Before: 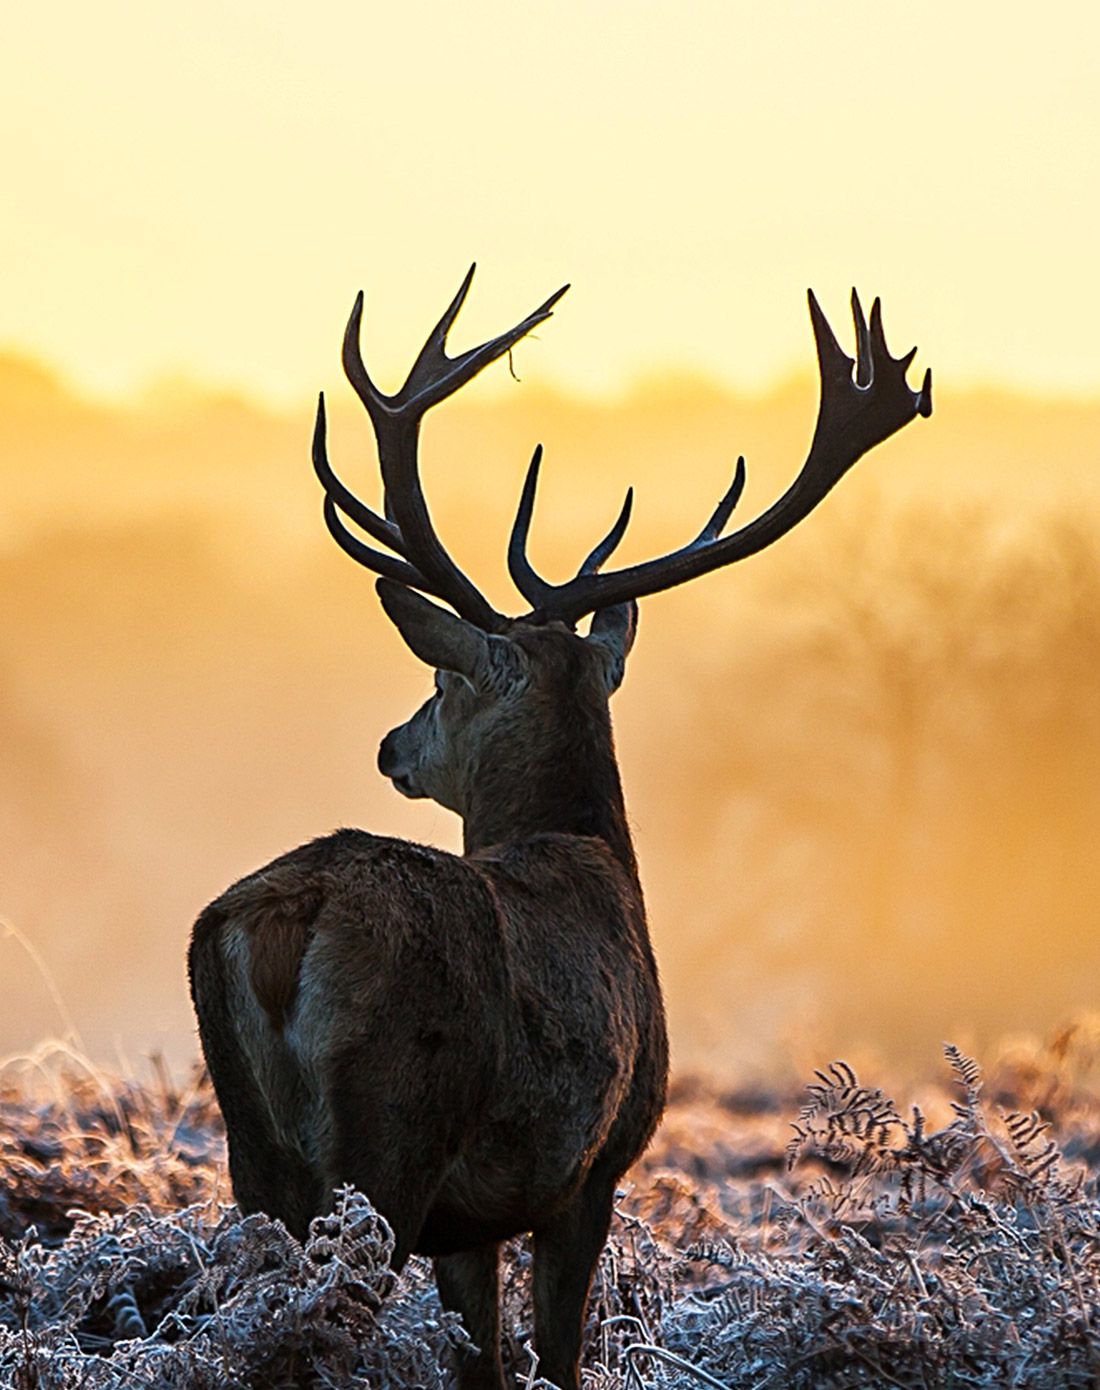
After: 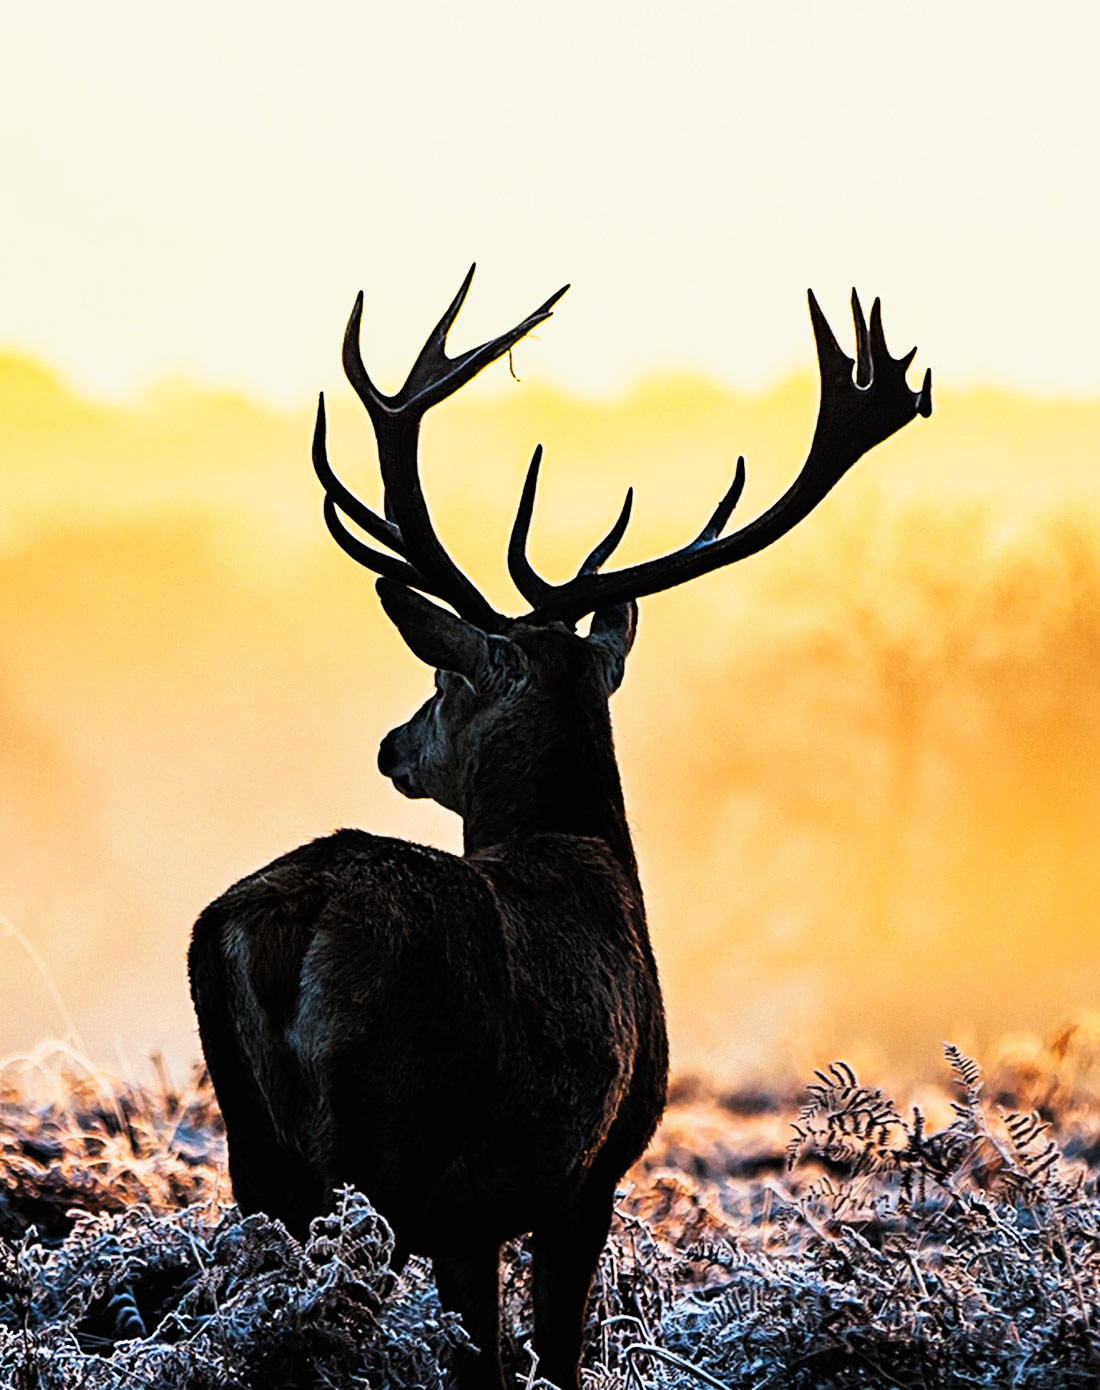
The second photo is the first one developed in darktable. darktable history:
filmic rgb: black relative exposure -5 EV, white relative exposure 3.2 EV, hardness 3.42, contrast 1.2, highlights saturation mix -50%
white balance: red 0.986, blue 1.01
tone curve: curves: ch0 [(0, 0) (0.003, 0.011) (0.011, 0.019) (0.025, 0.03) (0.044, 0.045) (0.069, 0.061) (0.1, 0.085) (0.136, 0.119) (0.177, 0.159) (0.224, 0.205) (0.277, 0.261) (0.335, 0.329) (0.399, 0.407) (0.468, 0.508) (0.543, 0.606) (0.623, 0.71) (0.709, 0.815) (0.801, 0.903) (0.898, 0.957) (1, 1)], preserve colors none
